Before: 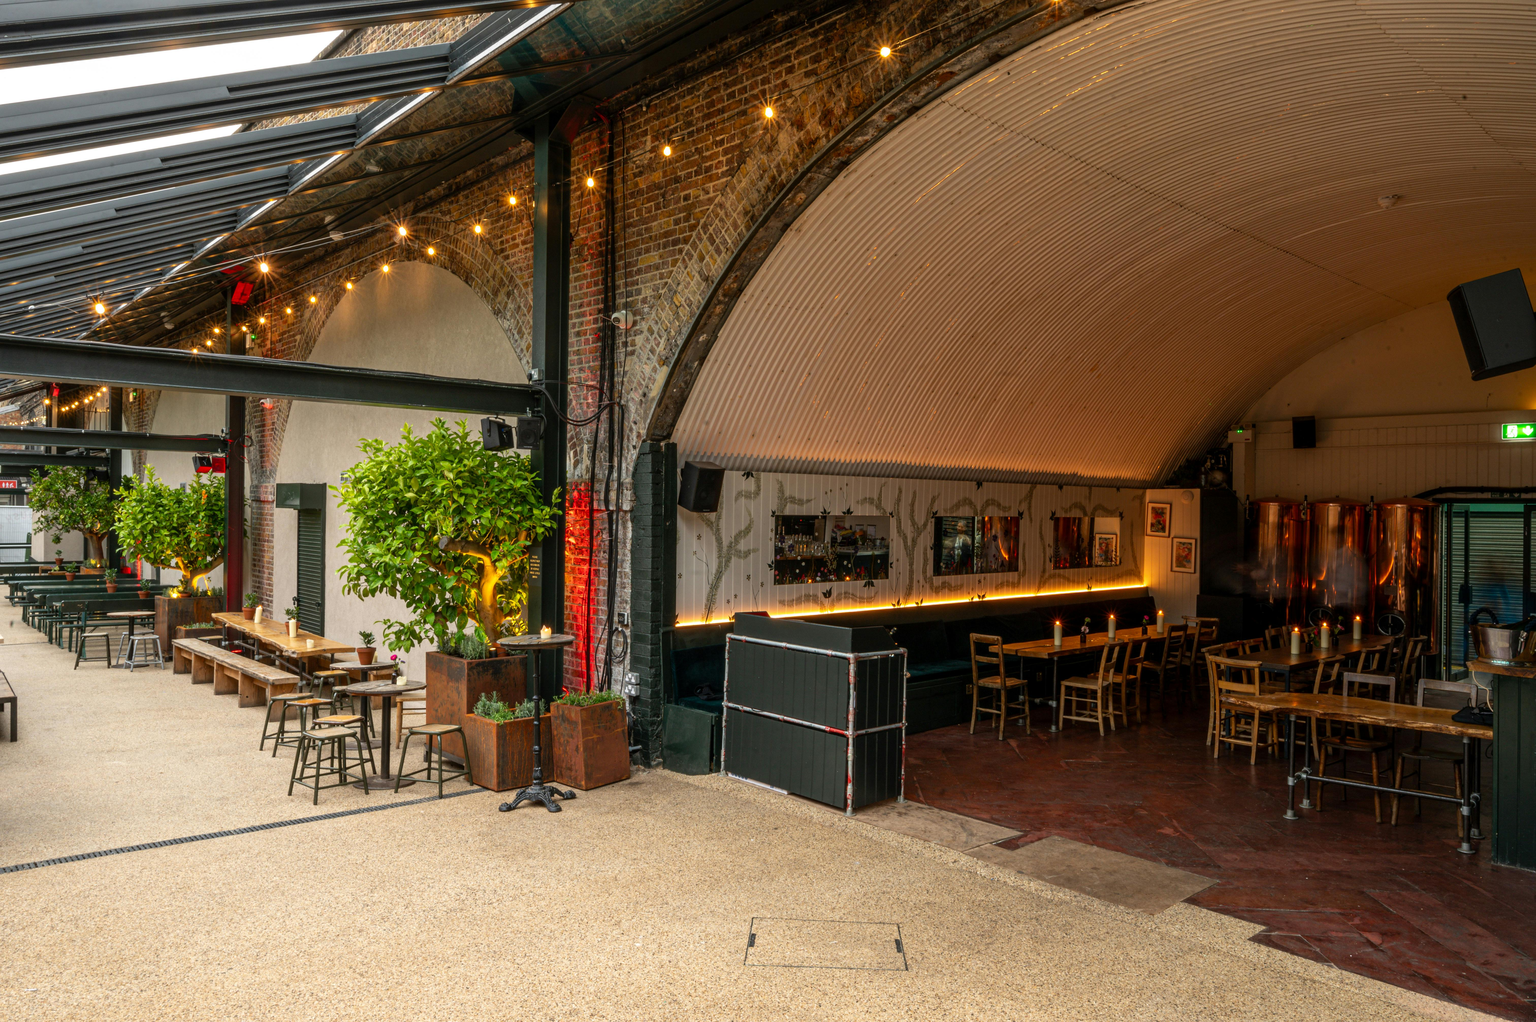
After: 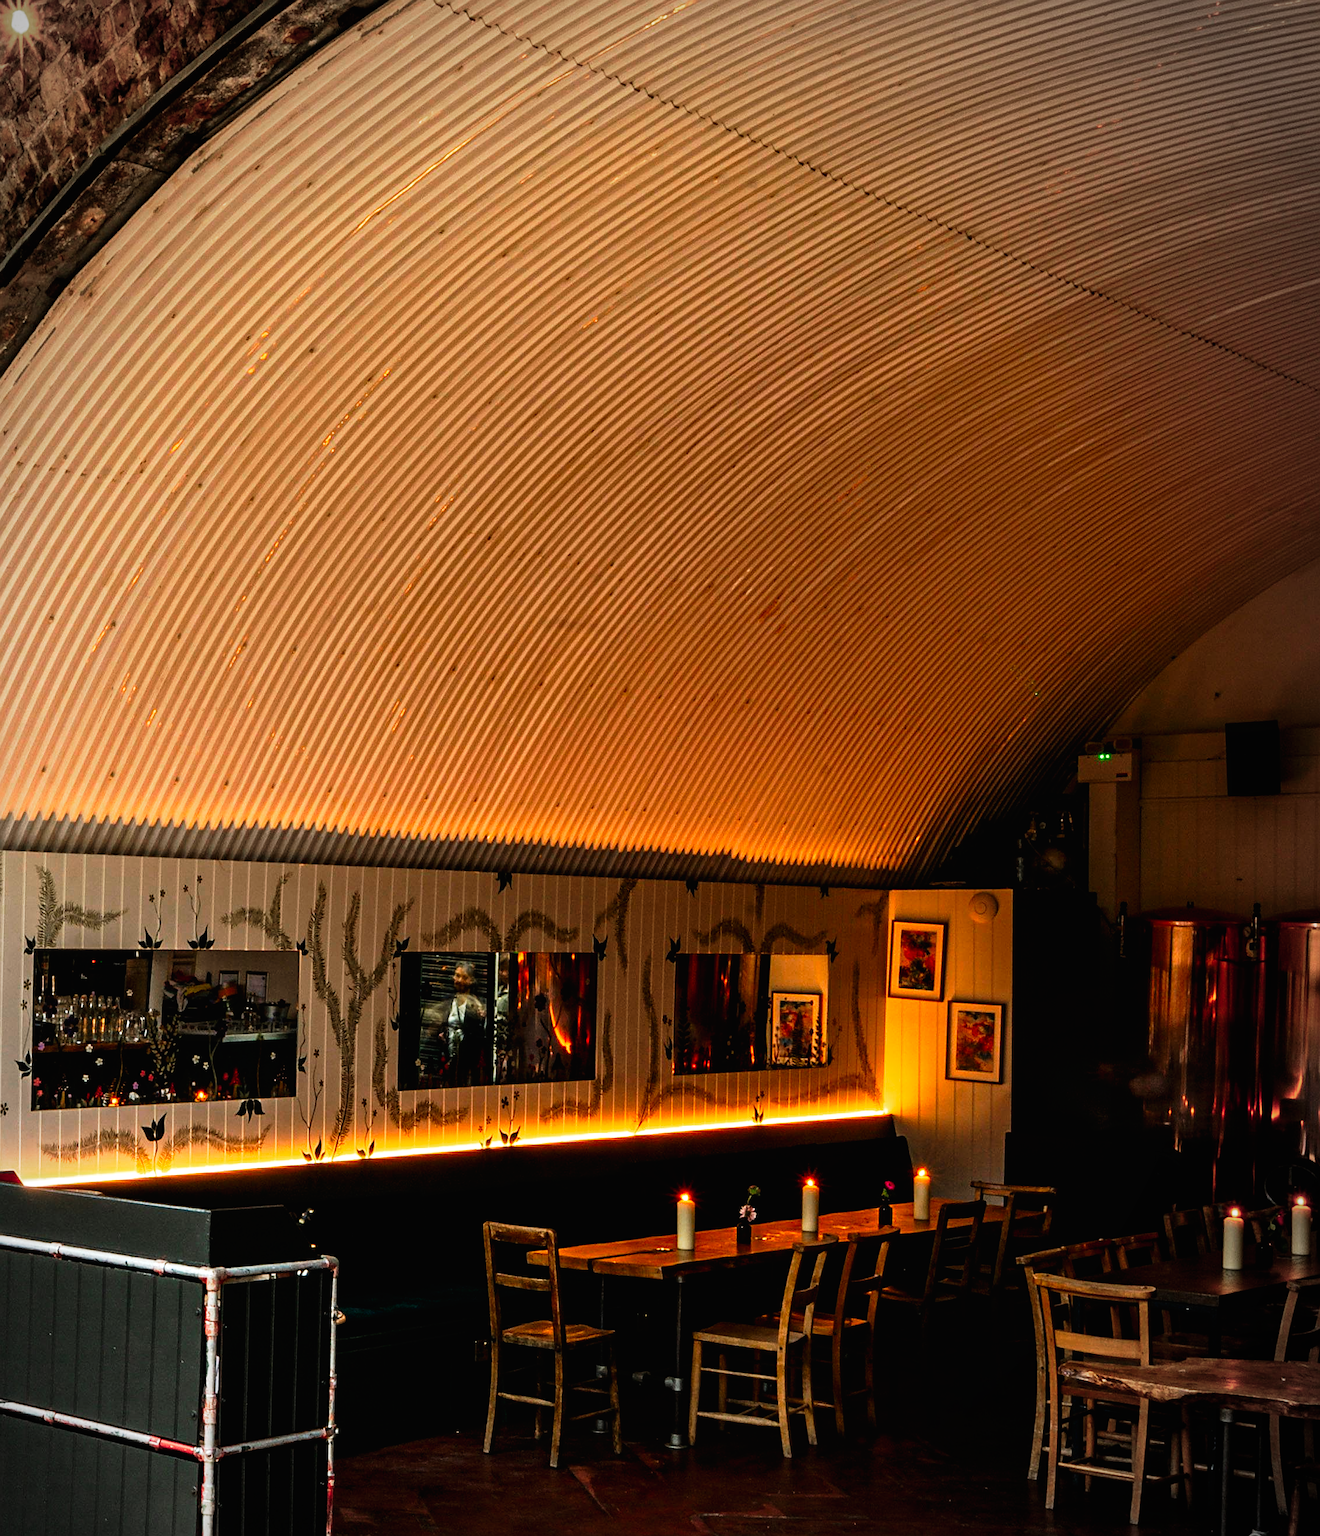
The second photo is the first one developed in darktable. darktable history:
crop and rotate: left 49.51%, top 10.102%, right 13.188%, bottom 24.644%
color zones: curves: ch0 [(0, 0.5) (0.143, 0.5) (0.286, 0.456) (0.429, 0.5) (0.571, 0.5) (0.714, 0.5) (0.857, 0.5) (1, 0.5)]; ch1 [(0, 0.5) (0.143, 0.5) (0.286, 0.422) (0.429, 0.5) (0.571, 0.5) (0.714, 0.5) (0.857, 0.5) (1, 0.5)], mix 30.49%
tone curve: curves: ch0 [(0.016, 0.011) (0.084, 0.026) (0.469, 0.508) (0.721, 0.862) (1, 1)], preserve colors none
sharpen: on, module defaults
vignetting: fall-off start 86.7%, brightness -0.575, center (-0.081, 0.061), automatic ratio true
contrast brightness saturation: contrast -0.021, brightness -0.008, saturation 0.03
tone equalizer: -8 EV -0.736 EV, -7 EV -0.732 EV, -6 EV -0.575 EV, -5 EV -0.401 EV, -3 EV 0.366 EV, -2 EV 0.6 EV, -1 EV 0.697 EV, +0 EV 0.77 EV
